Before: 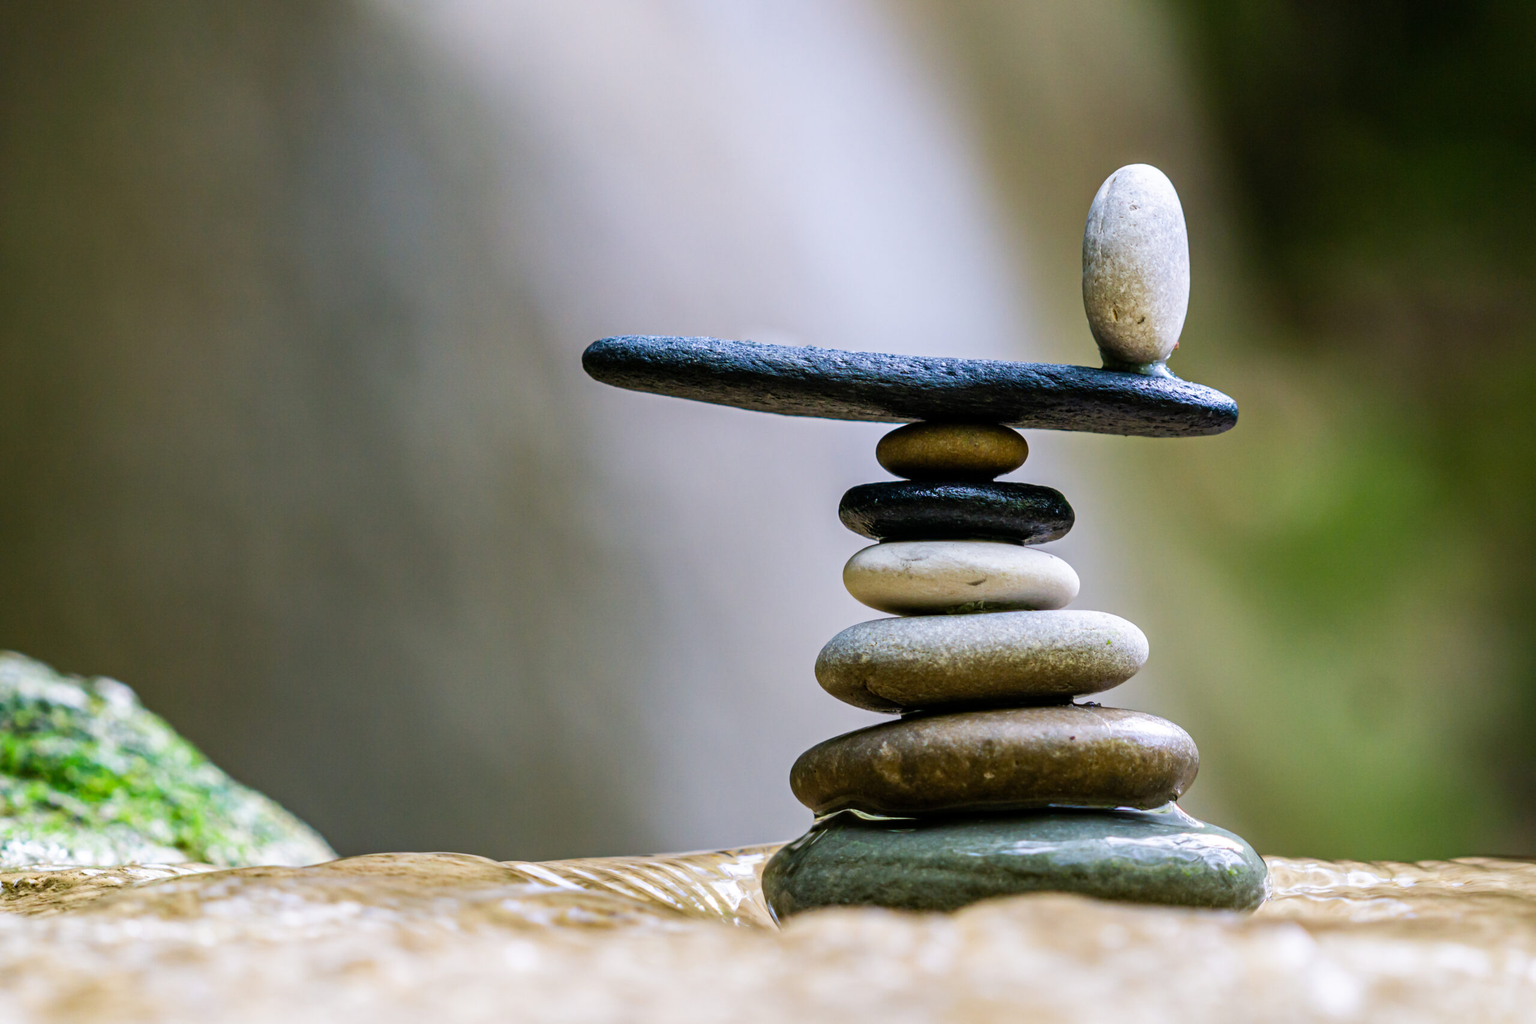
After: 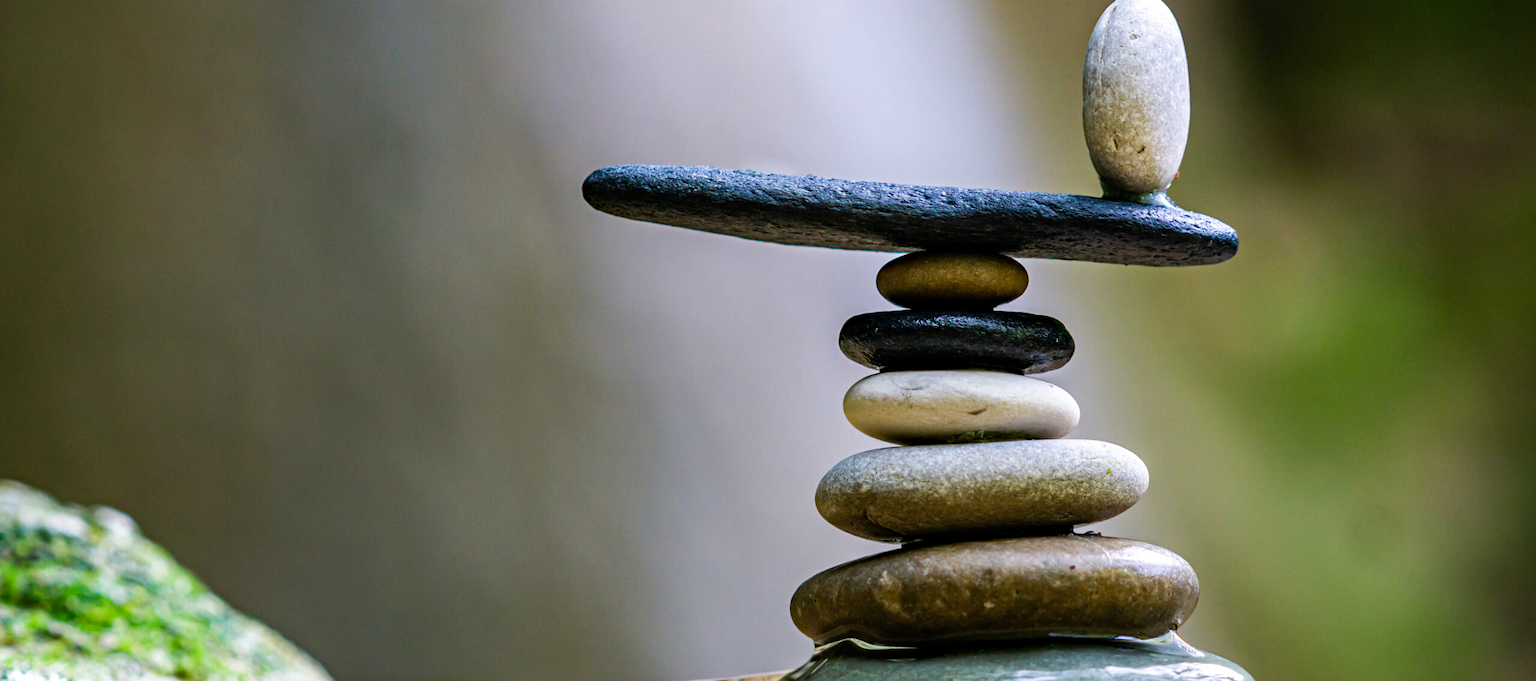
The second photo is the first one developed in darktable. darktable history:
crop: top 16.727%, bottom 16.727%
haze removal: compatibility mode true, adaptive false
